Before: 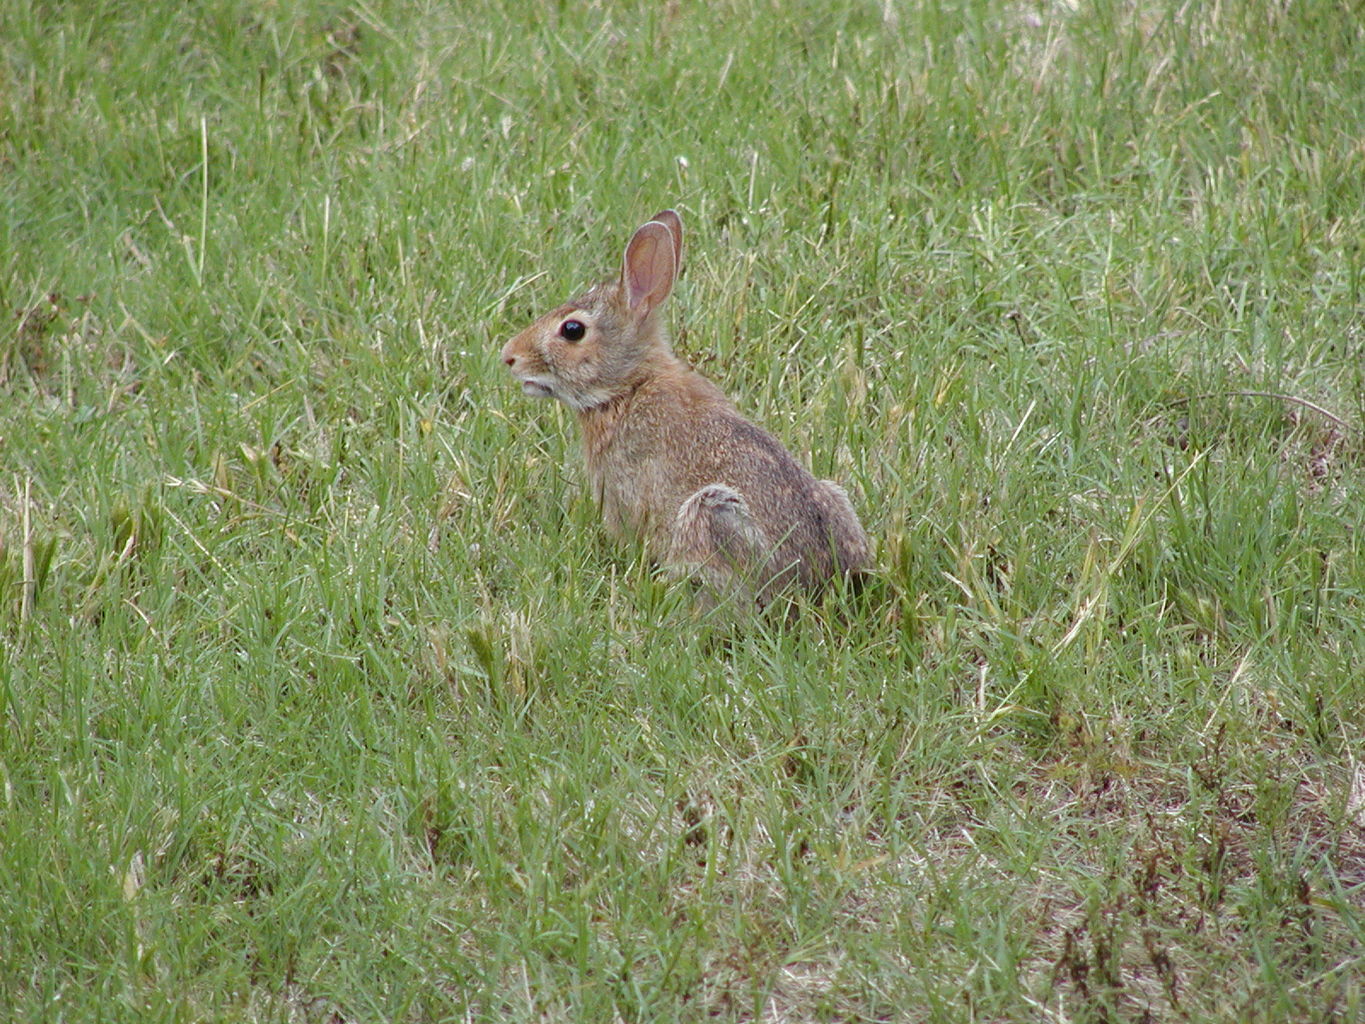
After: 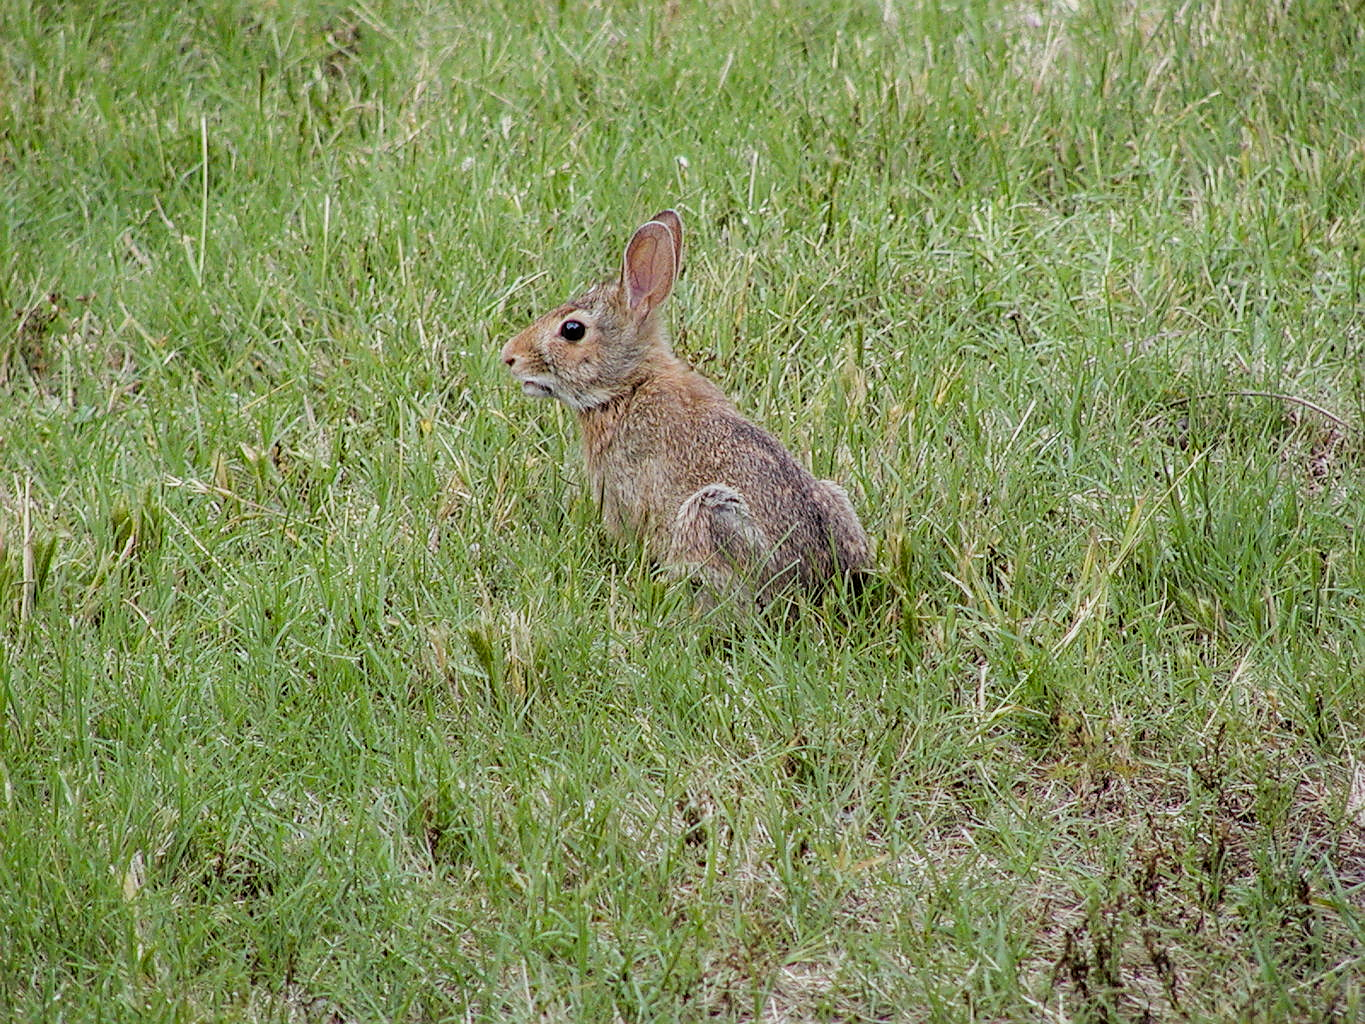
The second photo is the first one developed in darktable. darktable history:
filmic rgb: black relative exposure -5.05 EV, white relative exposure 3.99 EV, hardness 2.89, contrast 1.296, highlights saturation mix -31.21%
sharpen: on, module defaults
contrast brightness saturation: contrast 0.041, saturation 0.157
contrast equalizer: y [[0.5, 0.488, 0.462, 0.461, 0.491, 0.5], [0.5 ×6], [0.5 ×6], [0 ×6], [0 ×6]]
local contrast: on, module defaults
